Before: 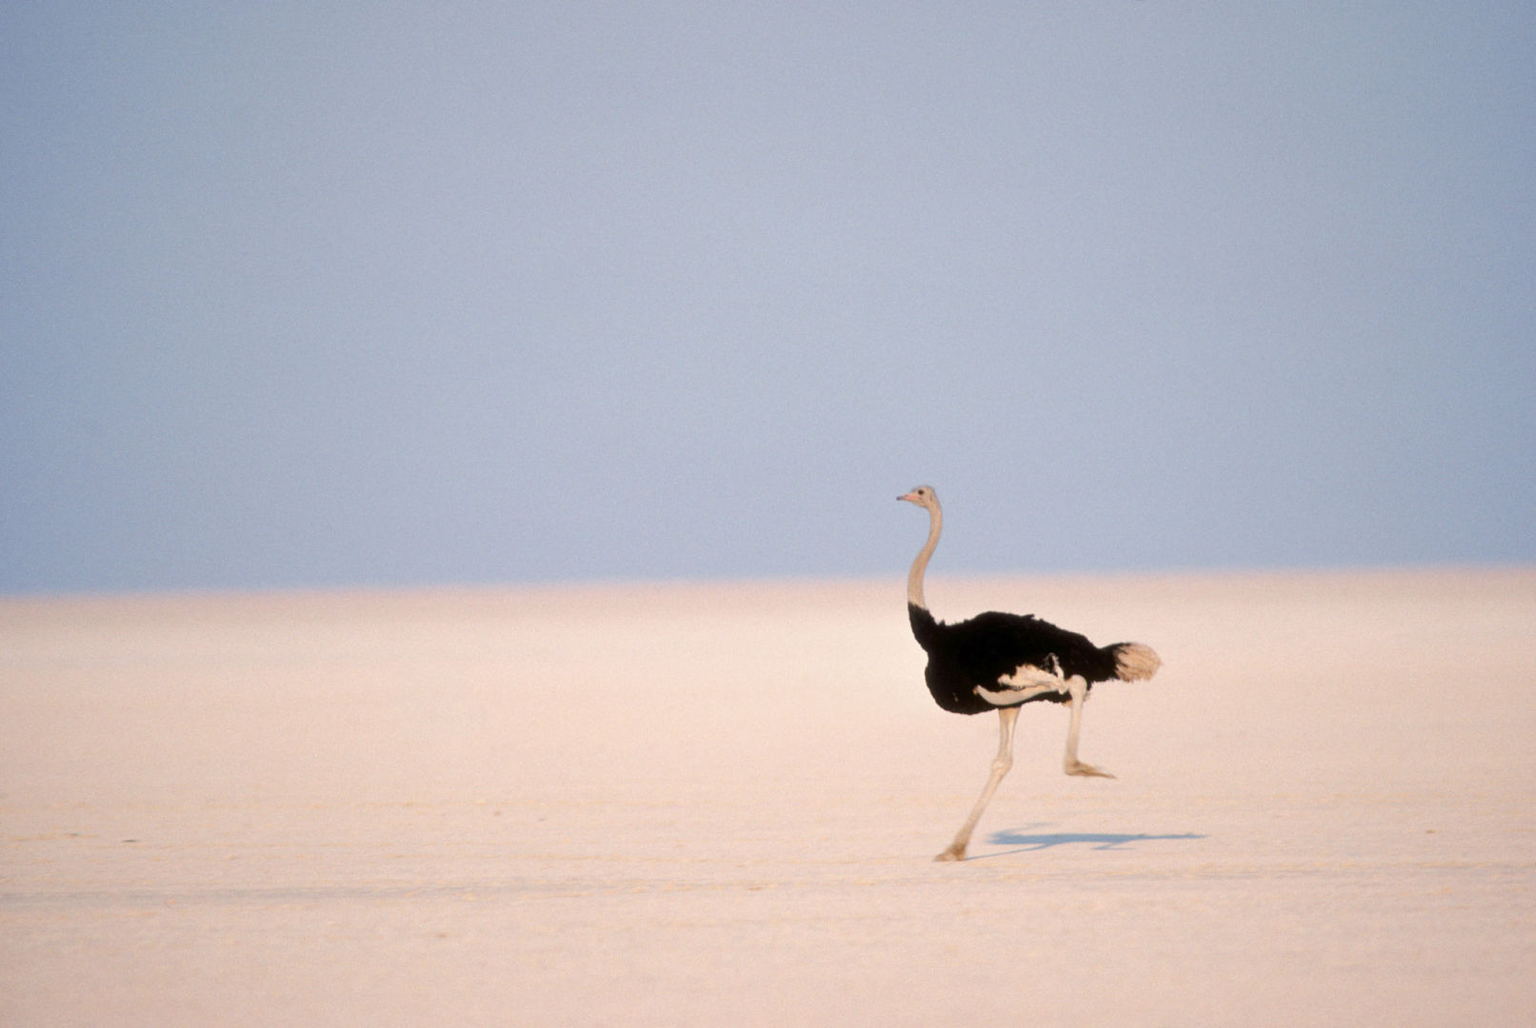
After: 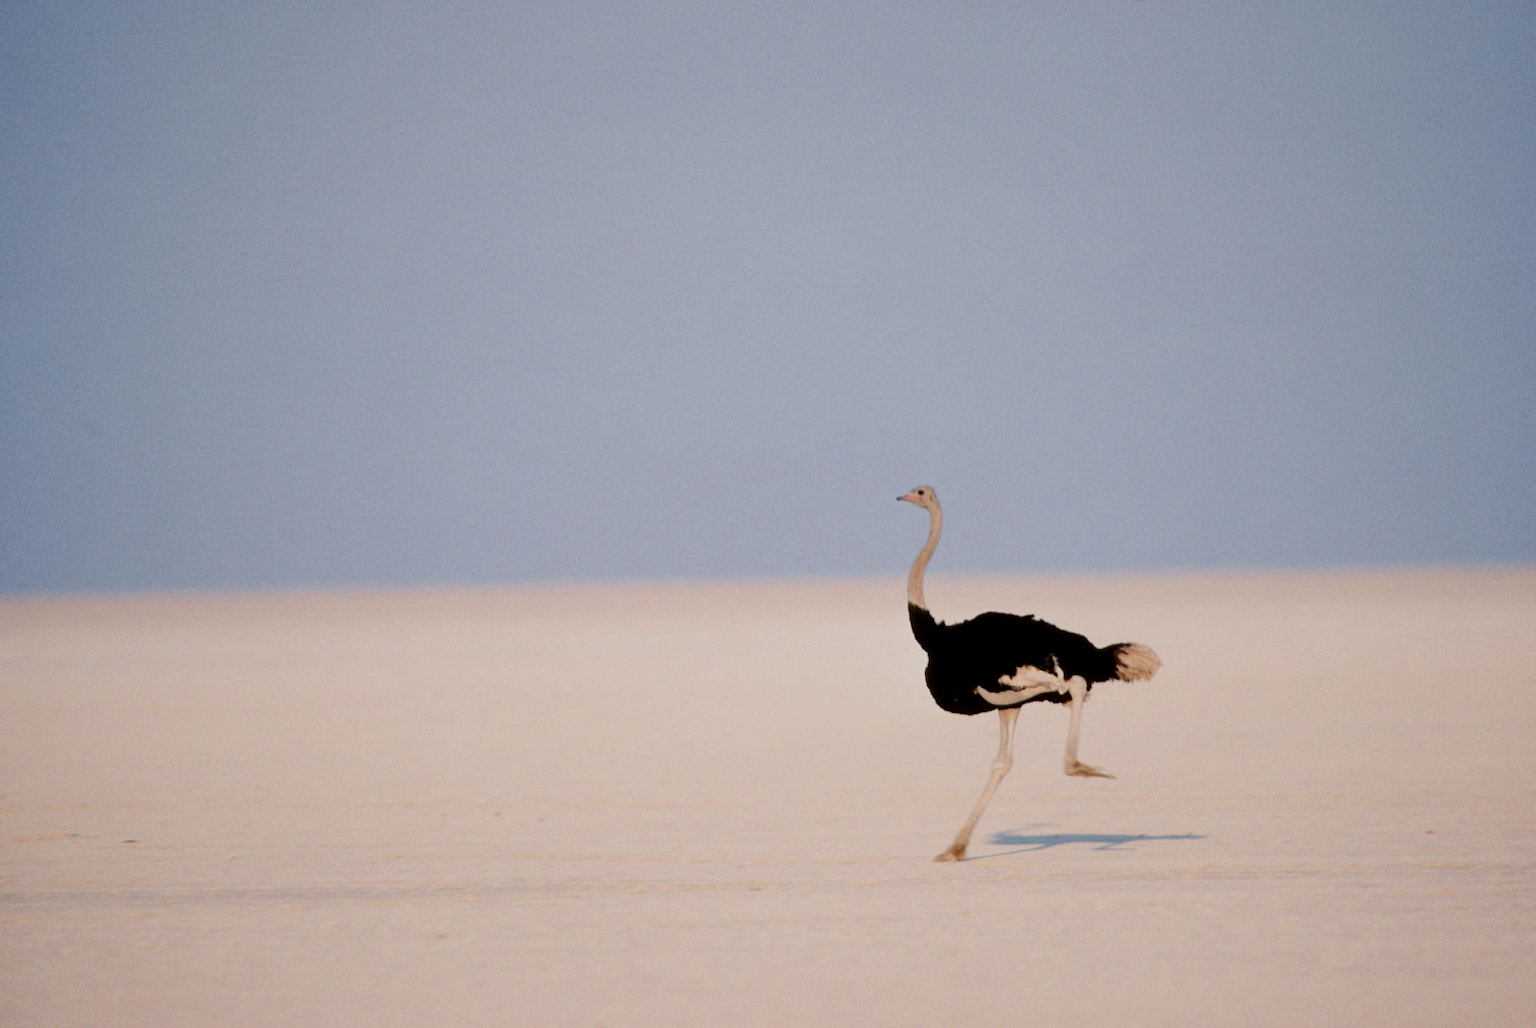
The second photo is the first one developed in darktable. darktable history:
filmic rgb: black relative exposure -7.65 EV, white relative exposure 4.56 EV, hardness 3.61, color science v4 (2020), iterations of high-quality reconstruction 0
contrast brightness saturation: contrast 0.191, brightness -0.233, saturation 0.113
exposure: compensate highlight preservation false
